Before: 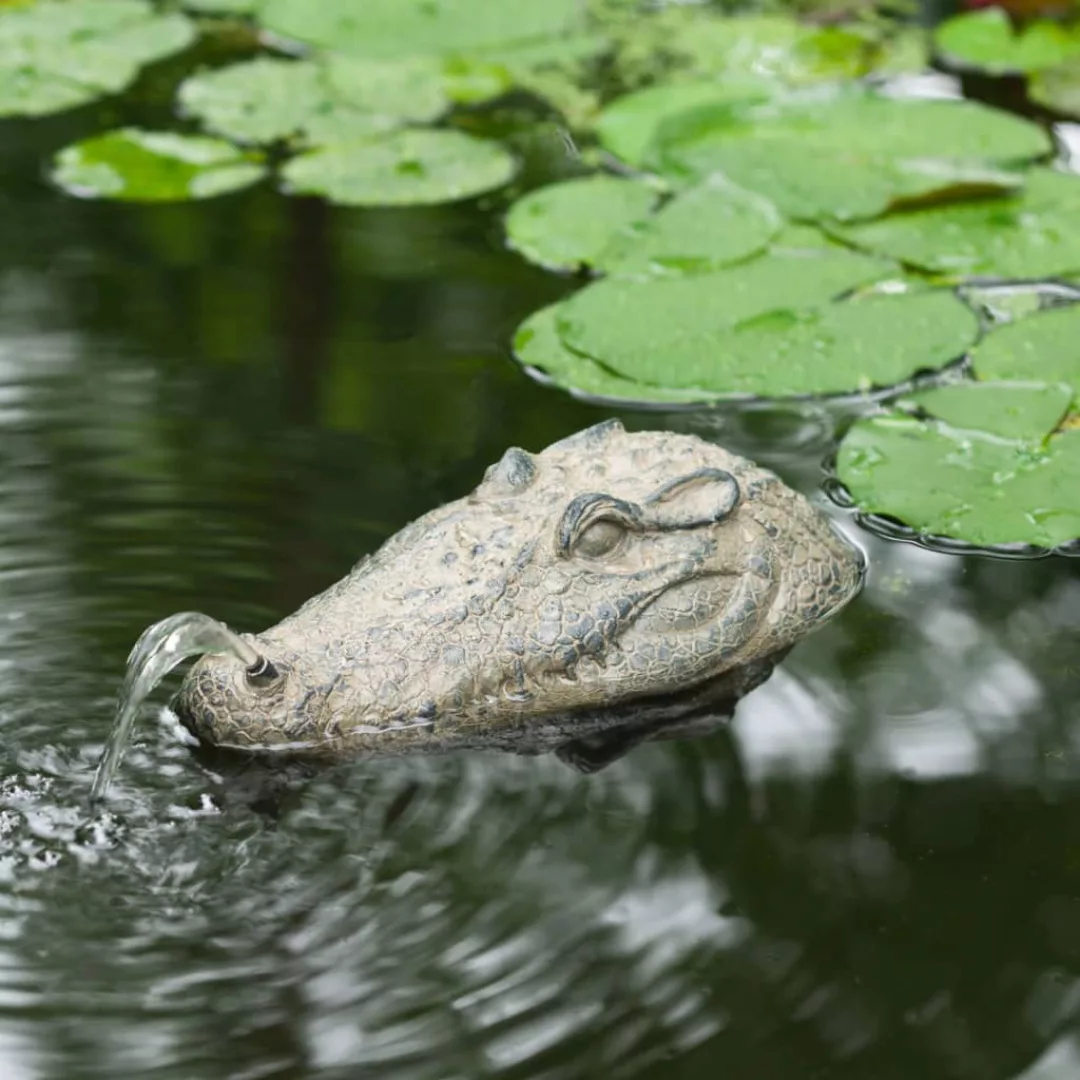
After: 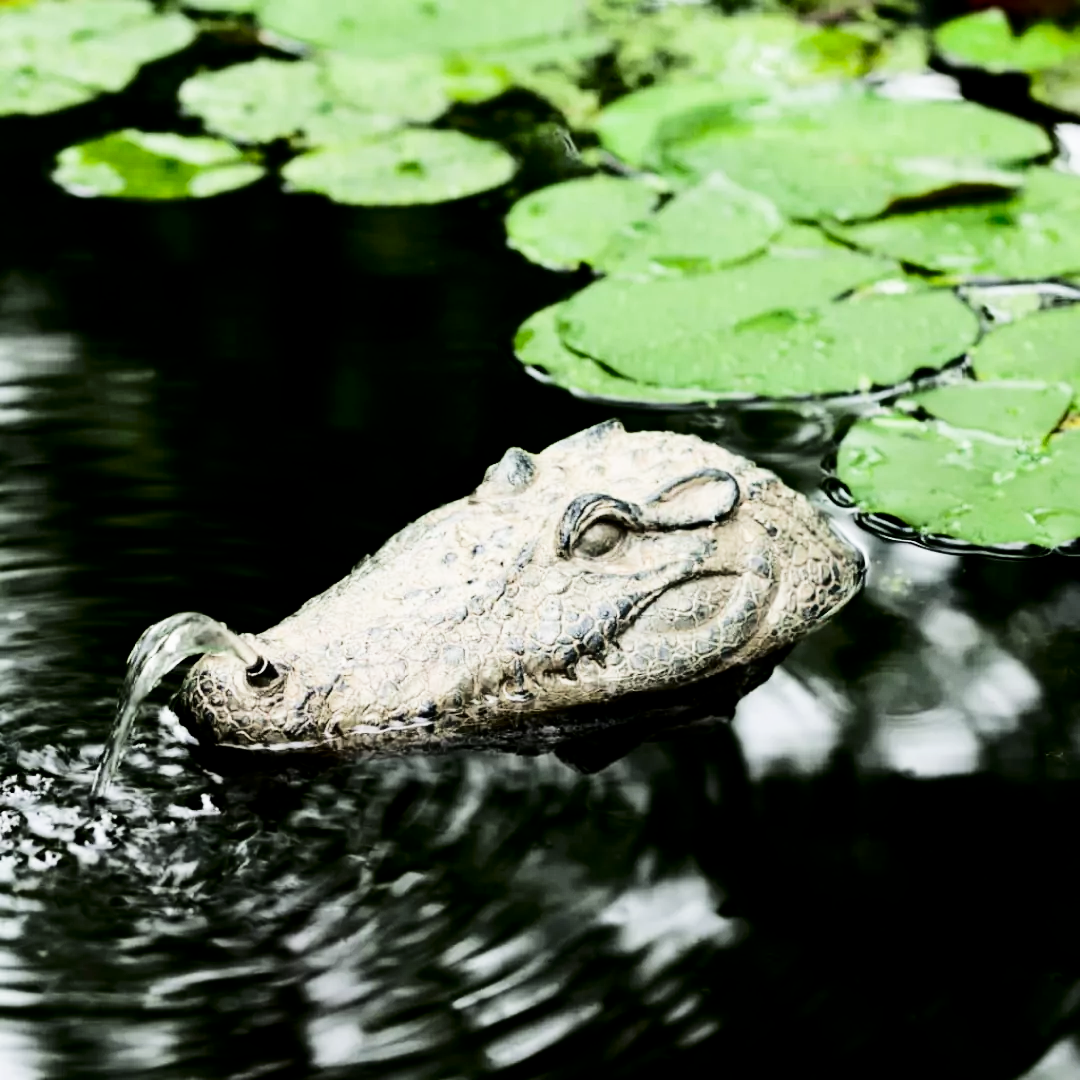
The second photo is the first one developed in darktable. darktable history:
filmic rgb: black relative exposure -5 EV, white relative exposure 3.5 EV, hardness 3.19, contrast 1.4, highlights saturation mix -30%
tone equalizer: -8 EV -0.75 EV, -7 EV -0.7 EV, -6 EV -0.6 EV, -5 EV -0.4 EV, -3 EV 0.4 EV, -2 EV 0.6 EV, -1 EV 0.7 EV, +0 EV 0.75 EV, edges refinement/feathering 500, mask exposure compensation -1.57 EV, preserve details no
contrast brightness saturation: contrast 0.19, brightness -0.24, saturation 0.11
